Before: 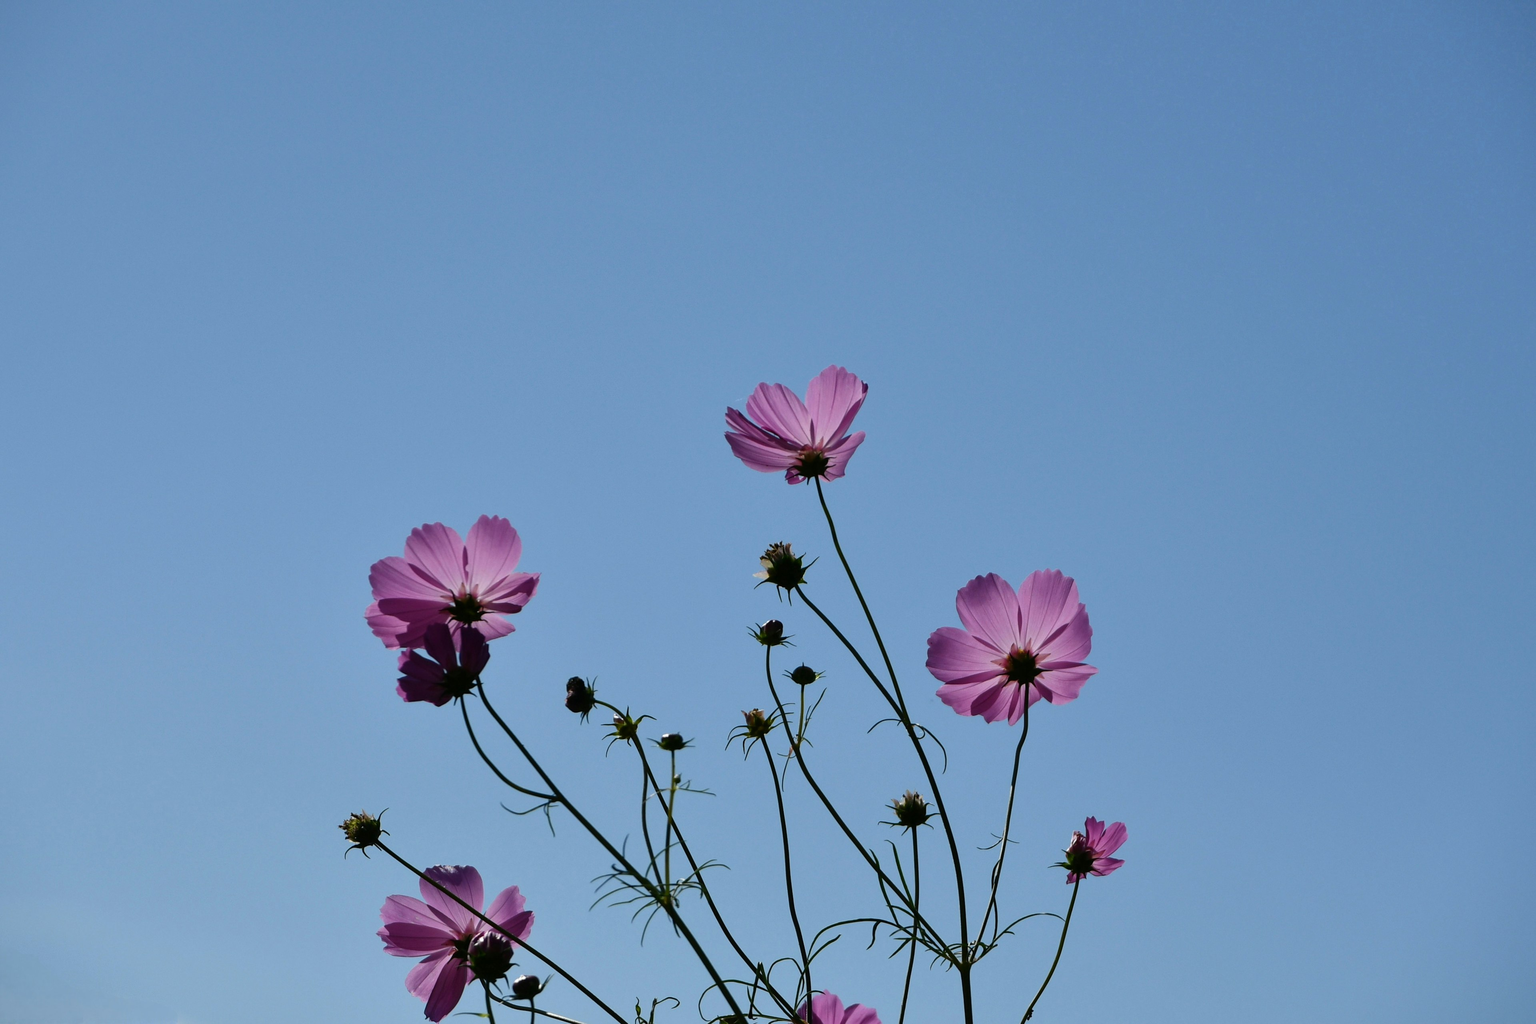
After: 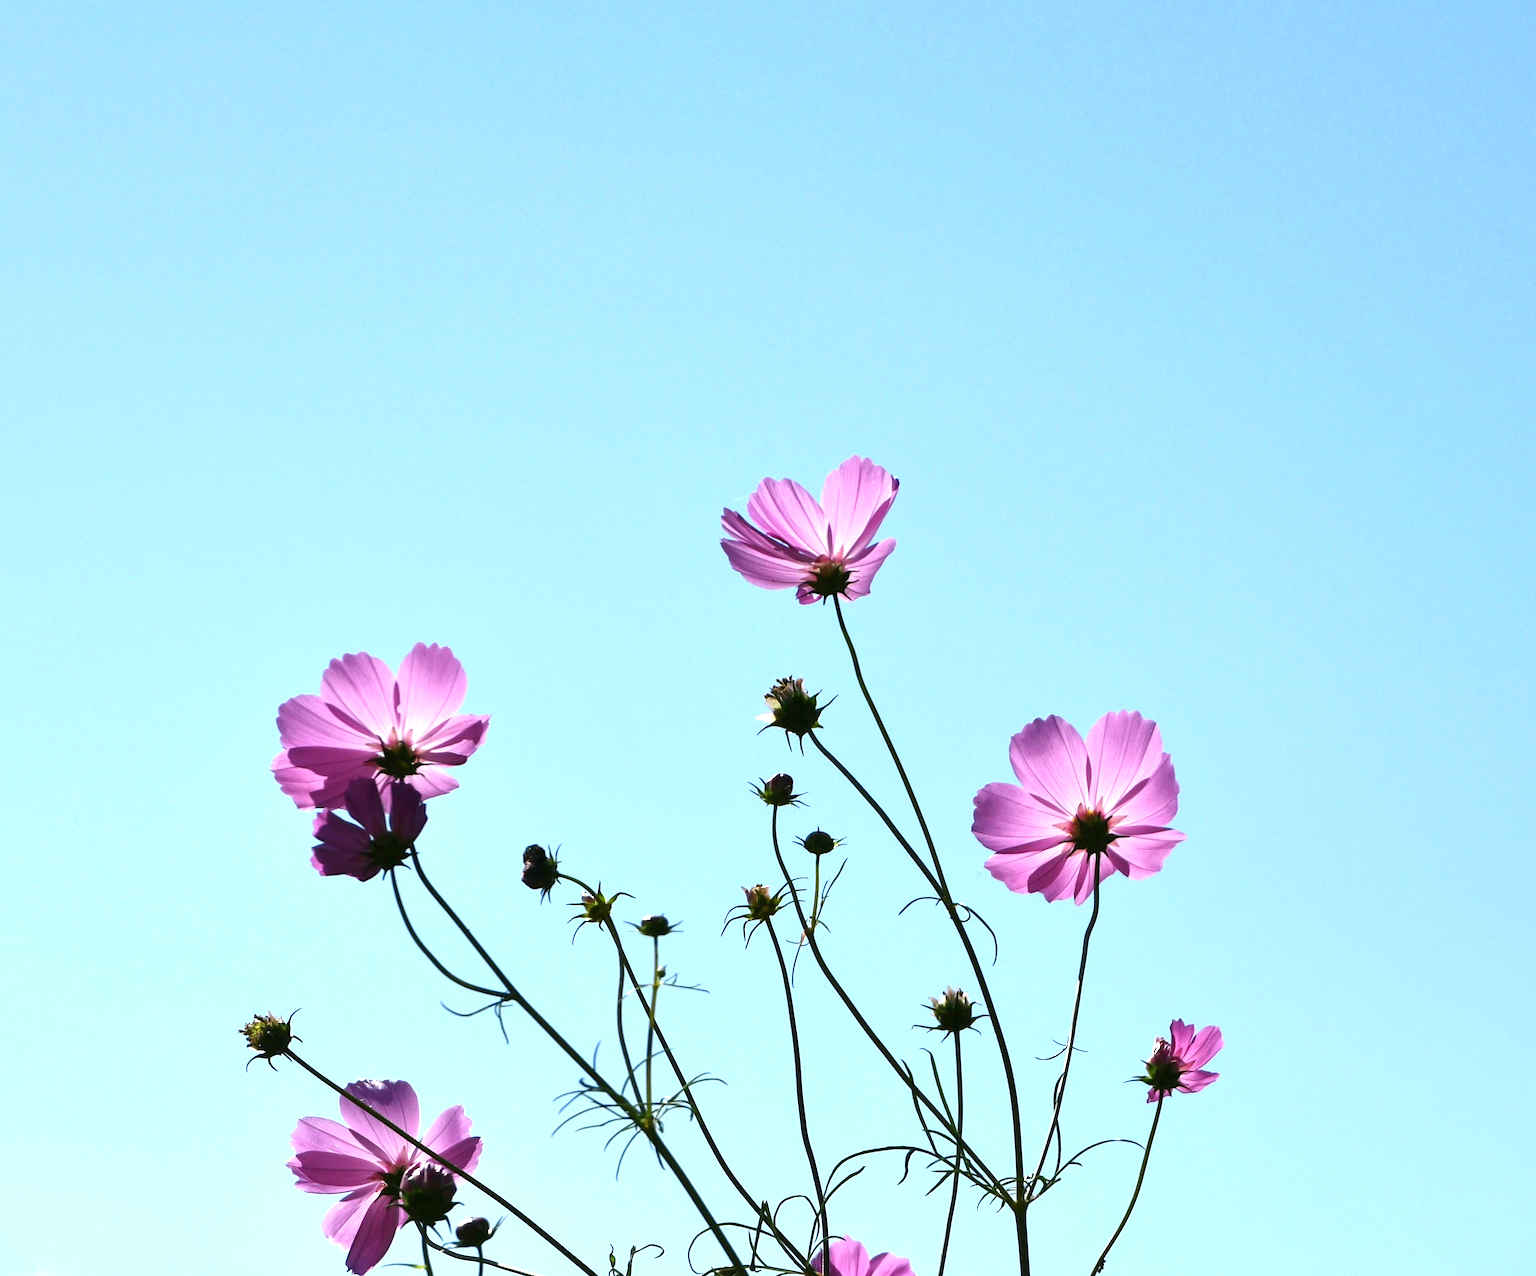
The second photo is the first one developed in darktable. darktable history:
exposure: black level correction 0, exposure 1.518 EV, compensate highlight preservation false
crop and rotate: left 9.615%, right 10.252%
